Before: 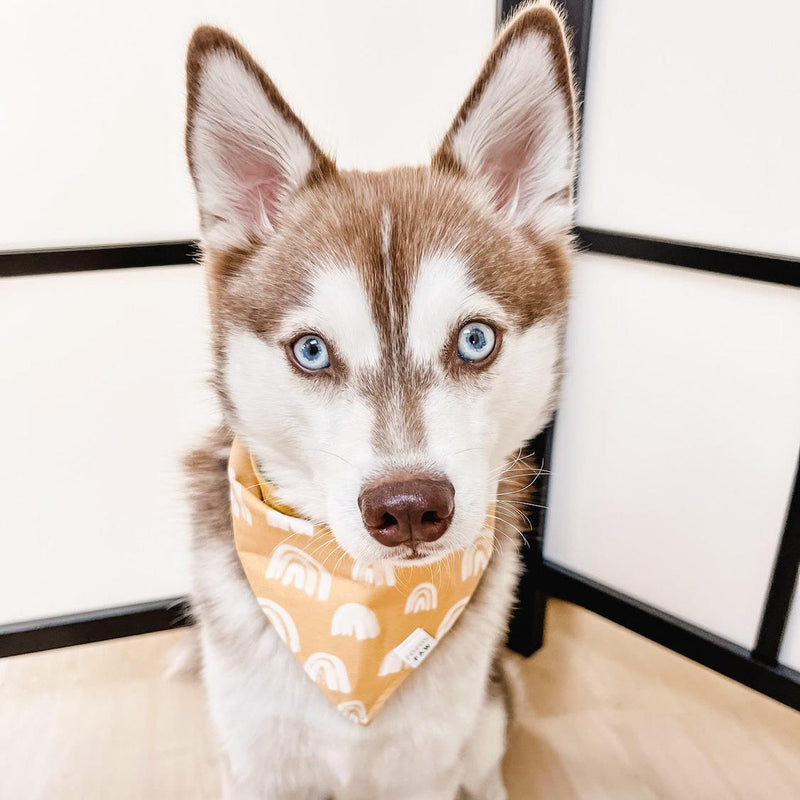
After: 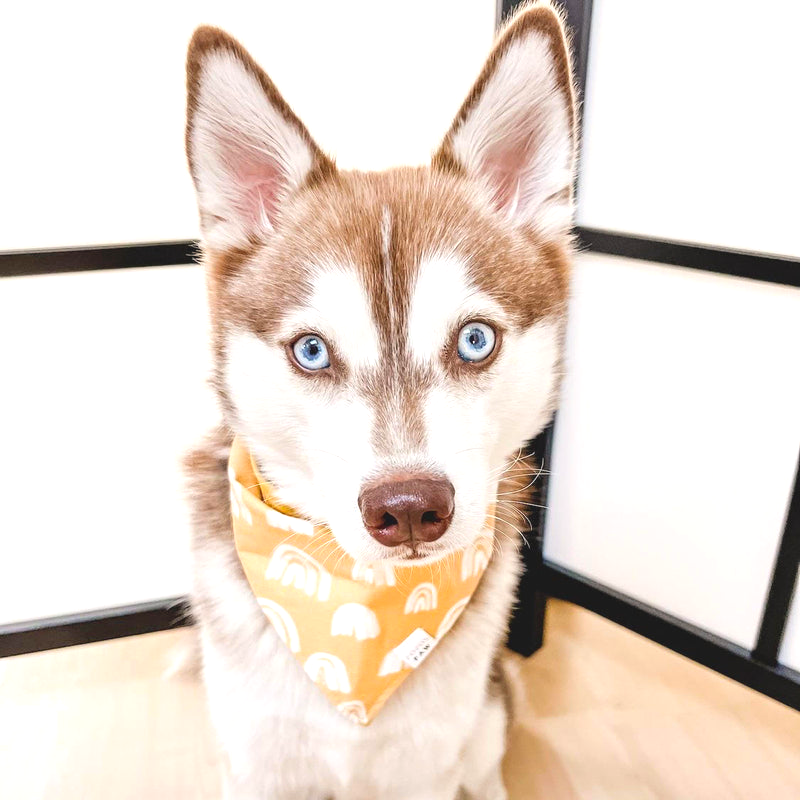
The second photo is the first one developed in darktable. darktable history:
contrast brightness saturation: contrast -0.1, brightness 0.05, saturation 0.08
exposure: exposure 0.556 EV, compensate highlight preservation false
